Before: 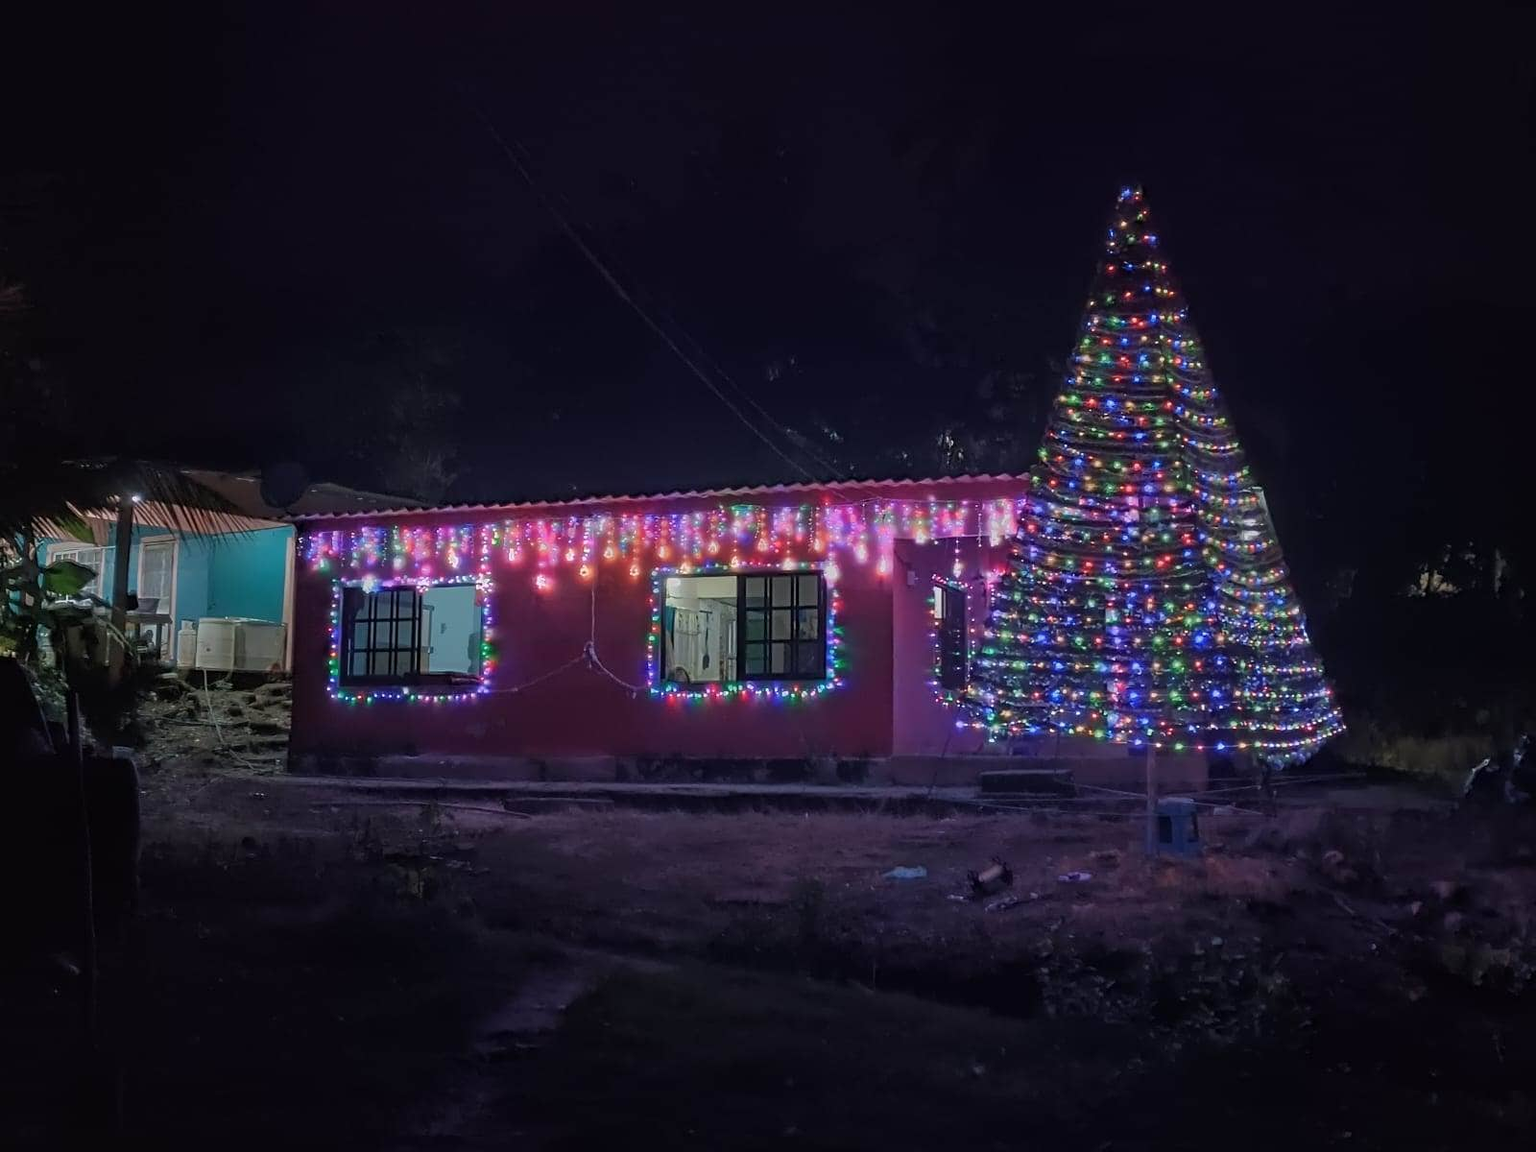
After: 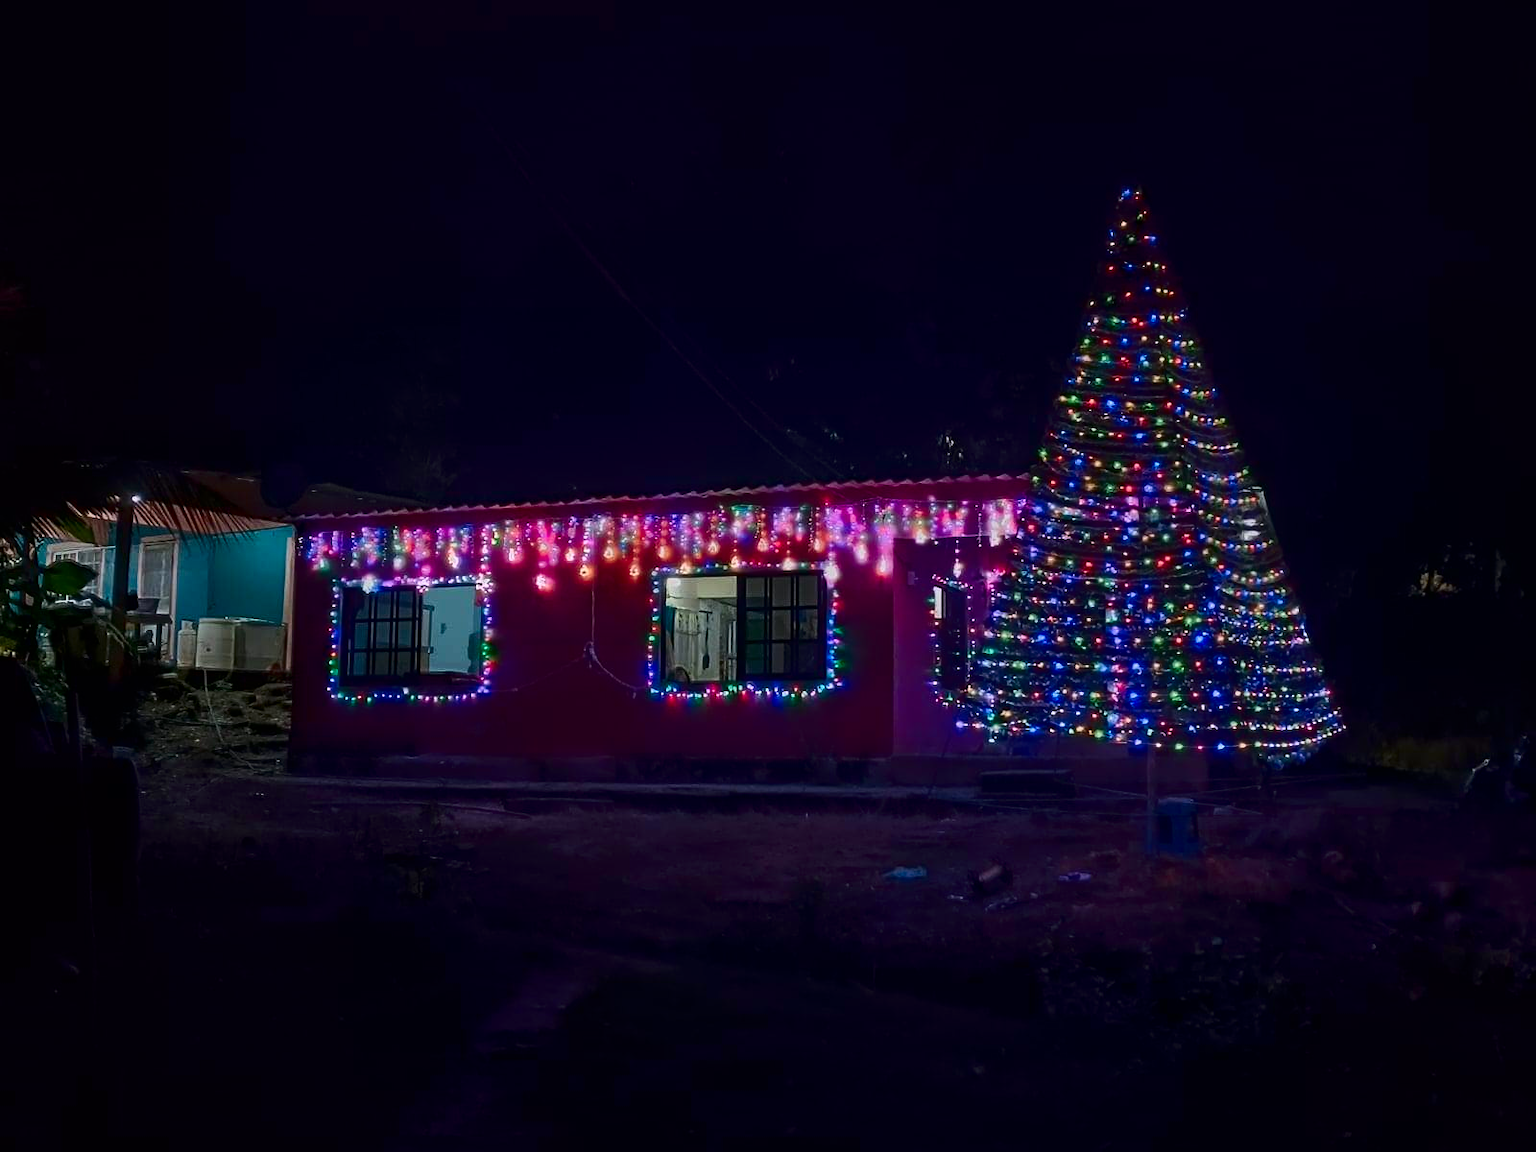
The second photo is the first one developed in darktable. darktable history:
contrast brightness saturation: contrast 0.216, brightness -0.186, saturation 0.234
